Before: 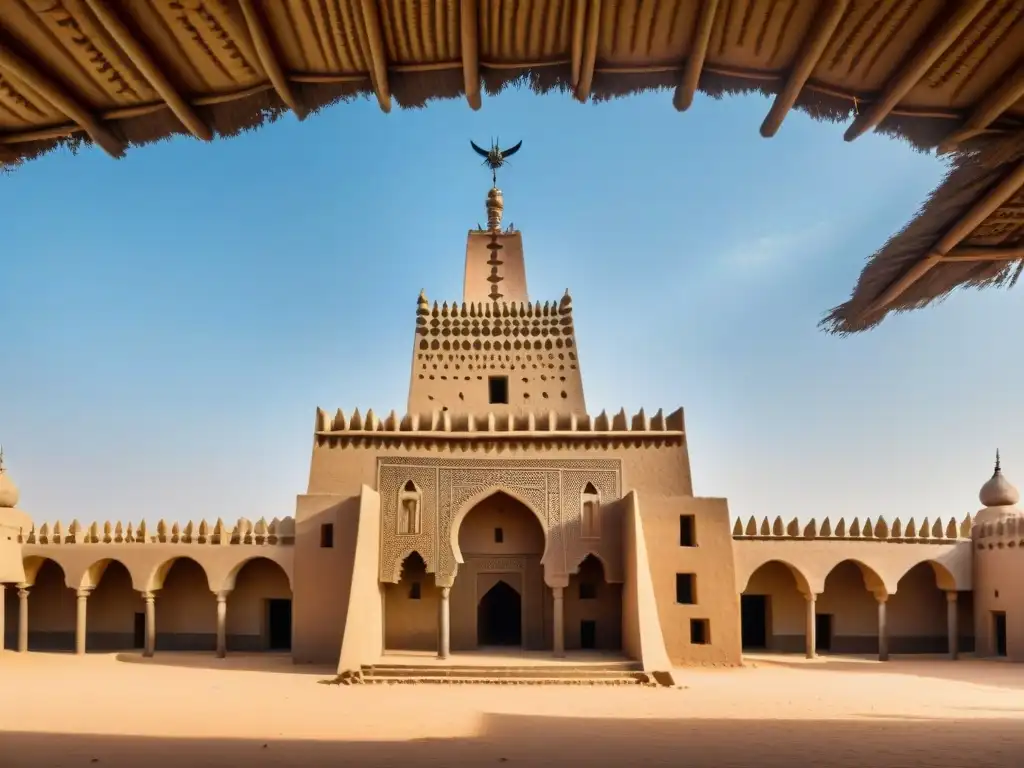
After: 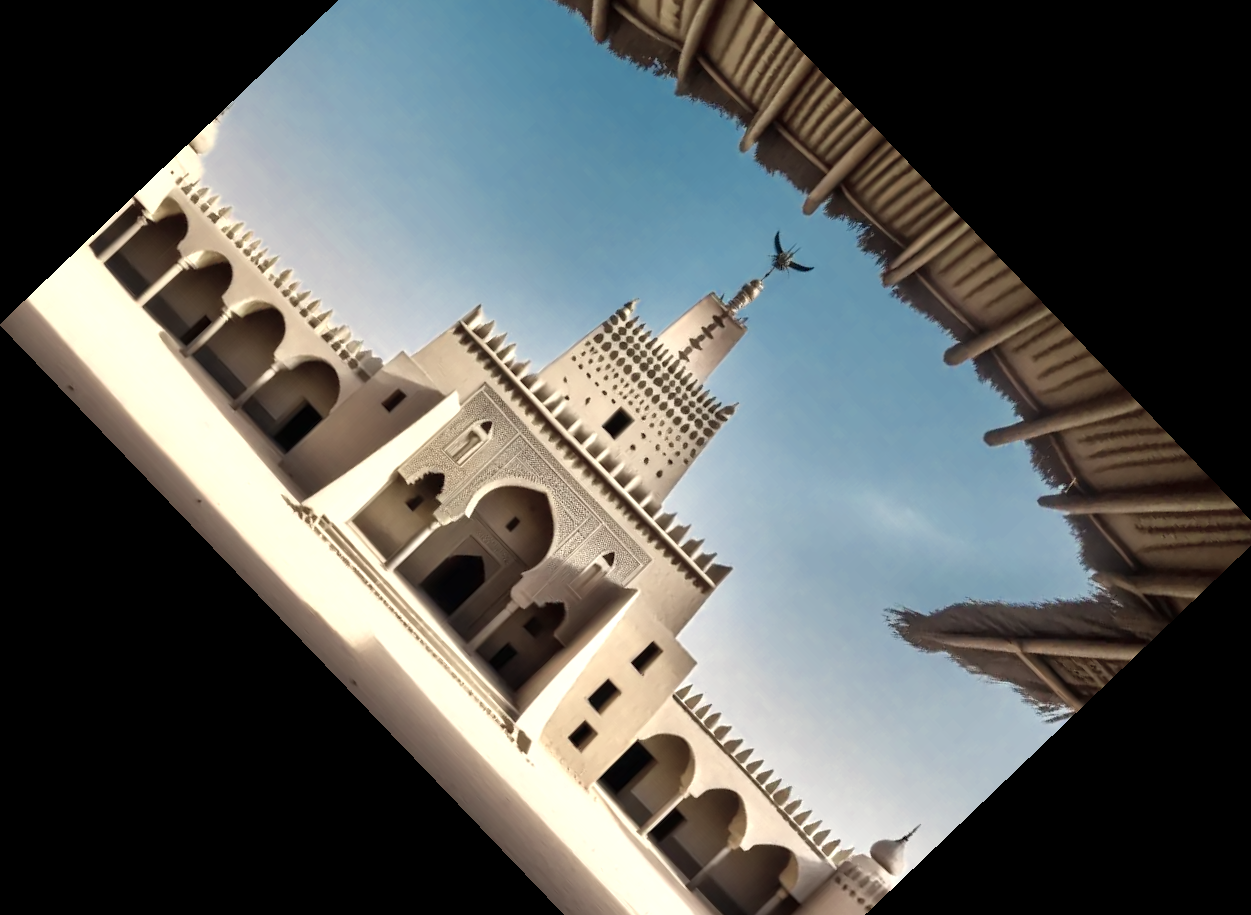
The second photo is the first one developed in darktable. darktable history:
crop and rotate: angle -46.26°, top 16.234%, right 0.912%, bottom 11.704%
color zones: curves: ch0 [(0.25, 0.667) (0.758, 0.368)]; ch1 [(0.215, 0.245) (0.761, 0.373)]; ch2 [(0.247, 0.554) (0.761, 0.436)]
